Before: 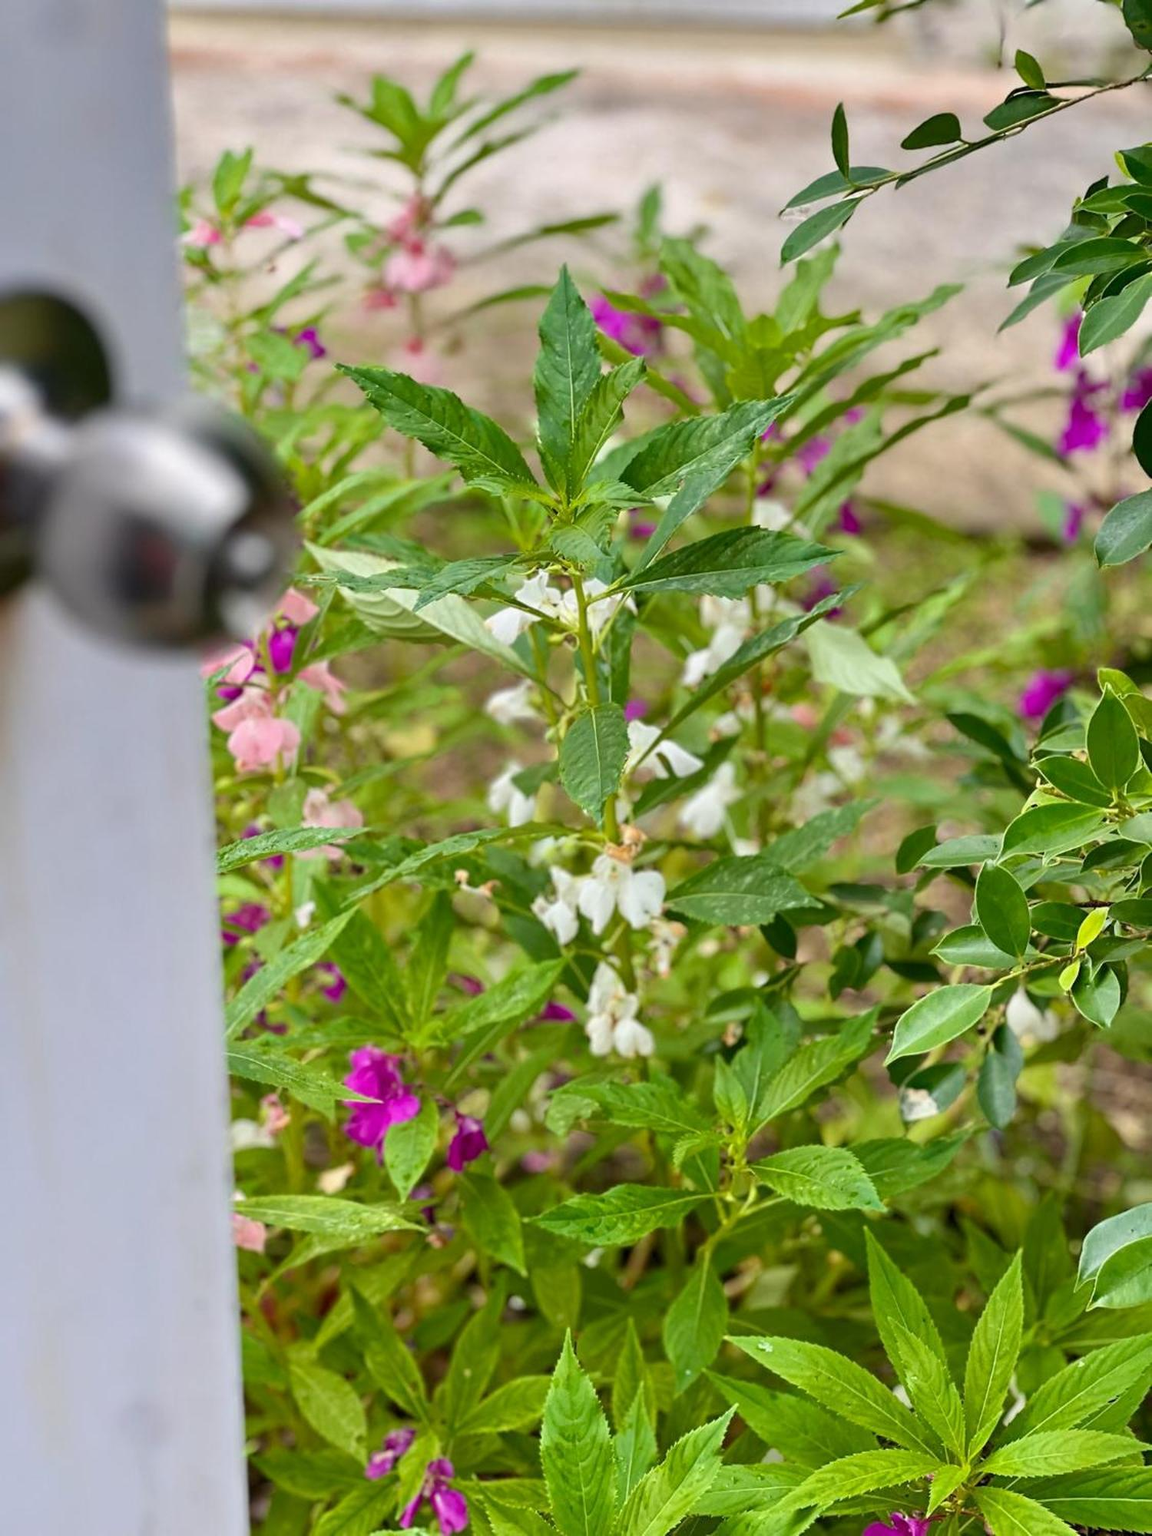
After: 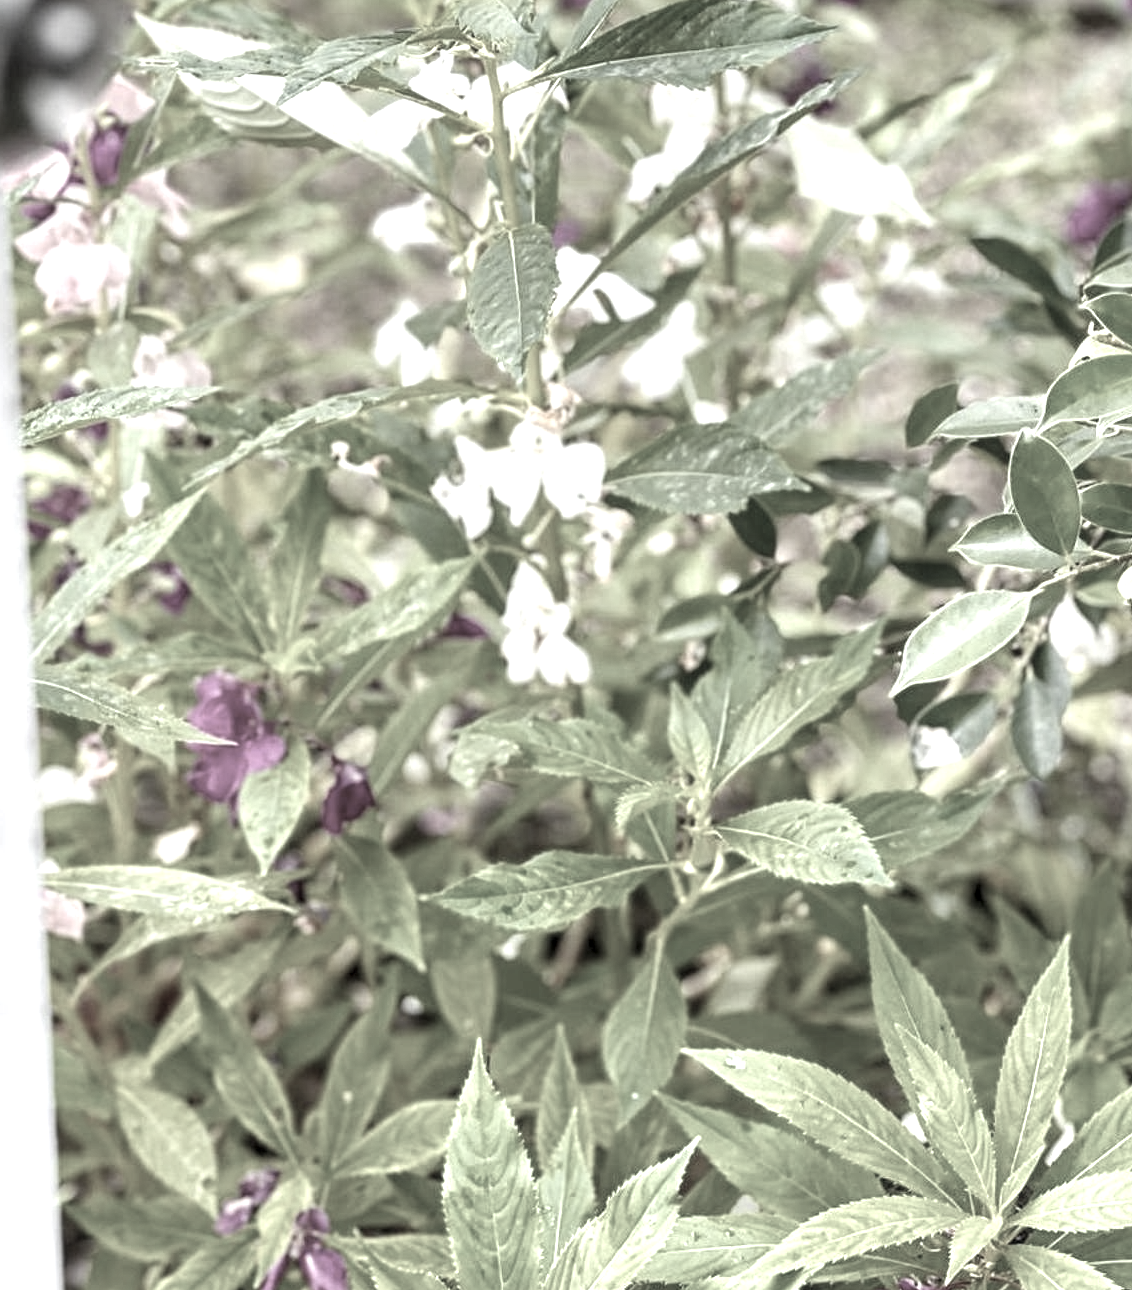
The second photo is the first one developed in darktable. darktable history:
crop and rotate: left 17.416%, top 34.582%, right 7.062%, bottom 0.909%
color balance rgb: perceptual saturation grading › global saturation 0.265%
local contrast: on, module defaults
exposure: black level correction 0, exposure 0.954 EV, compensate exposure bias true, compensate highlight preservation false
color correction: highlights b* -0.025, saturation 0.19
